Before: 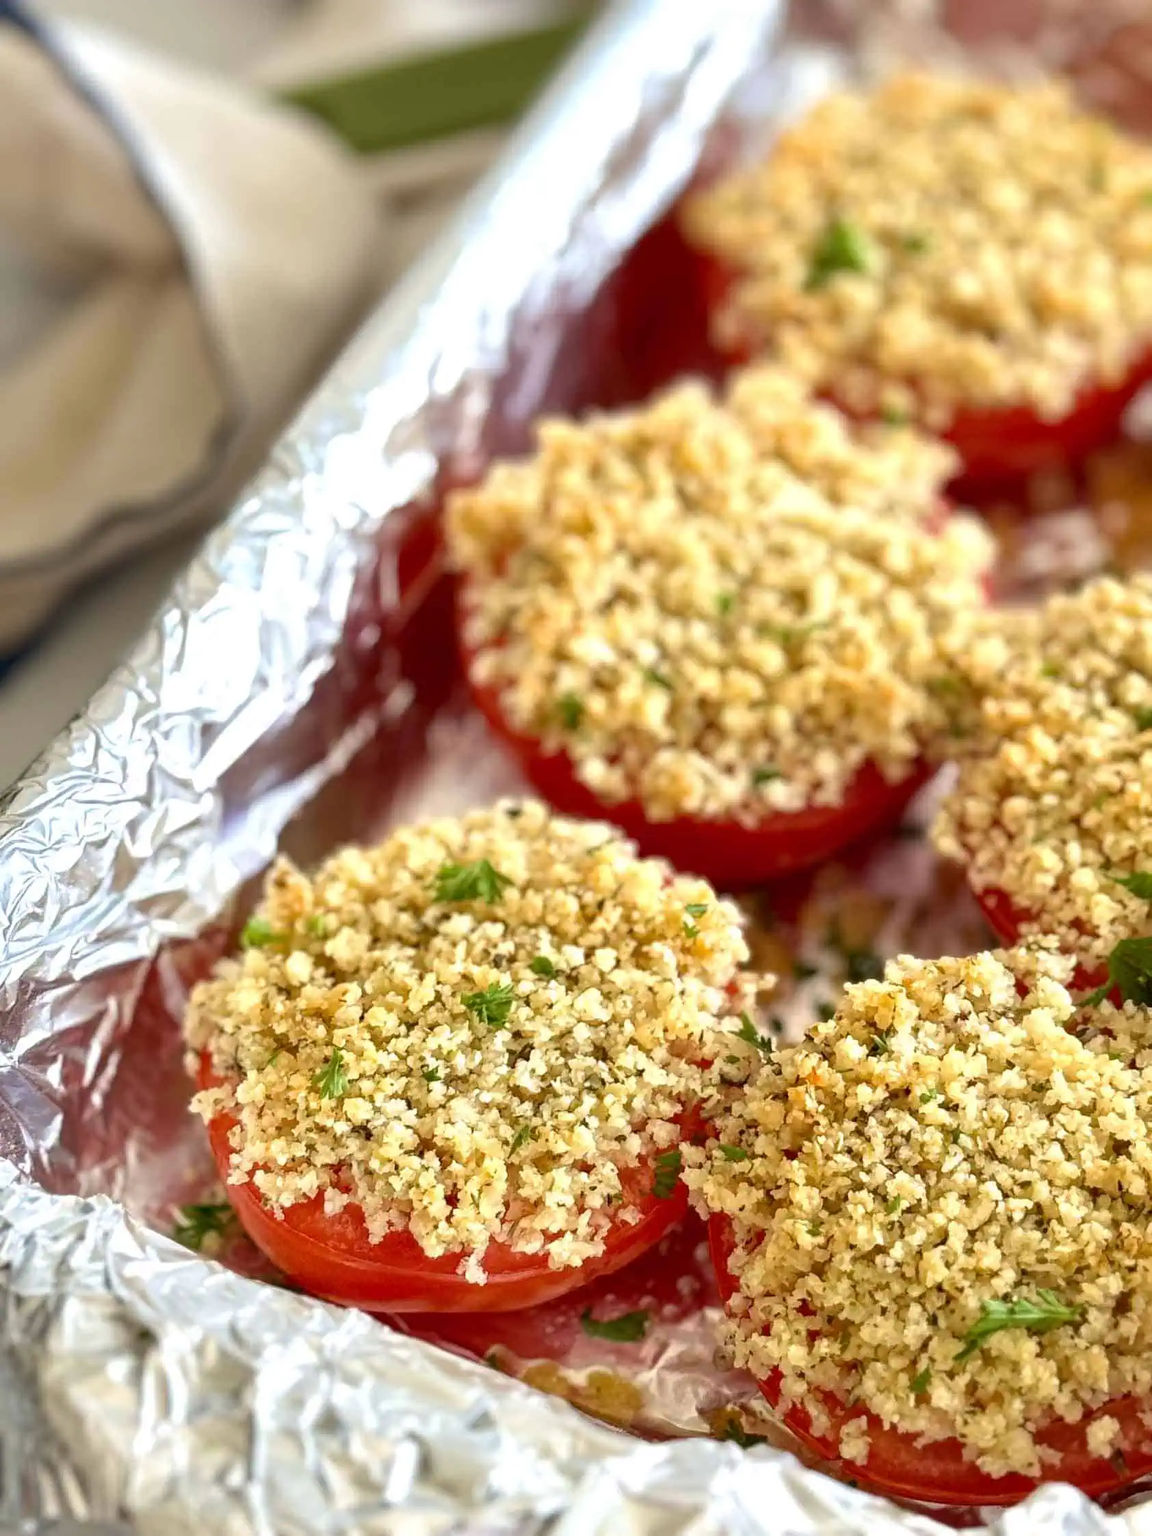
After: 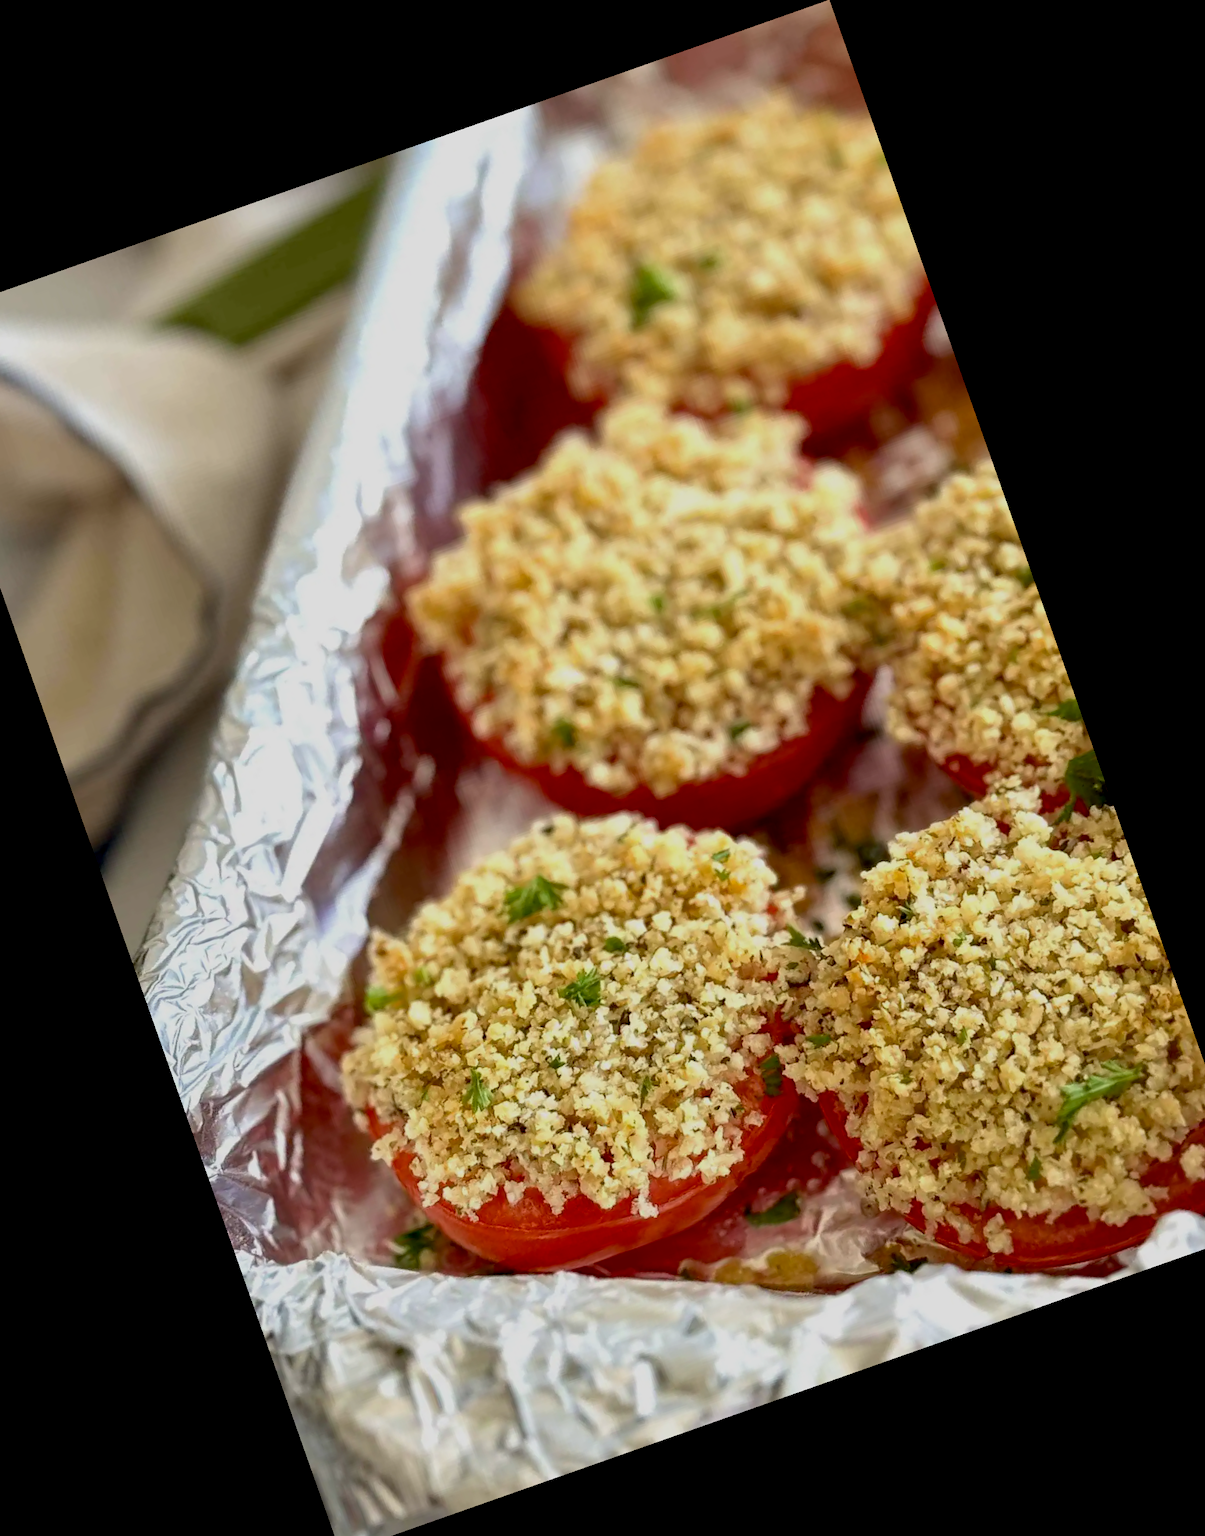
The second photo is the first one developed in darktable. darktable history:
exposure: black level correction 0.011, exposure -0.478 EV, compensate highlight preservation false
crop and rotate: angle 19.43°, left 6.812%, right 4.125%, bottom 1.087%
